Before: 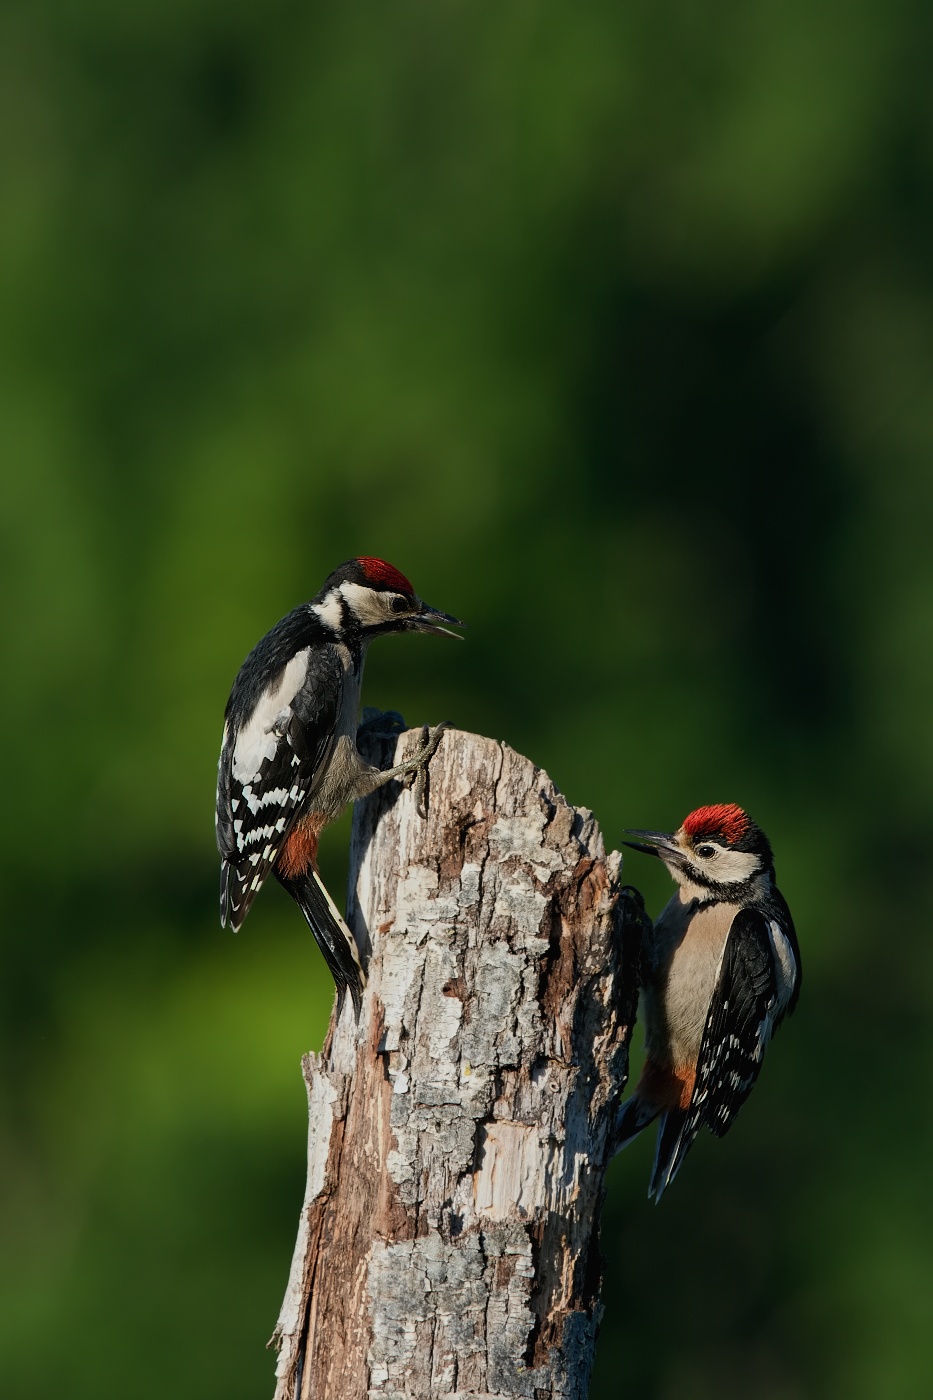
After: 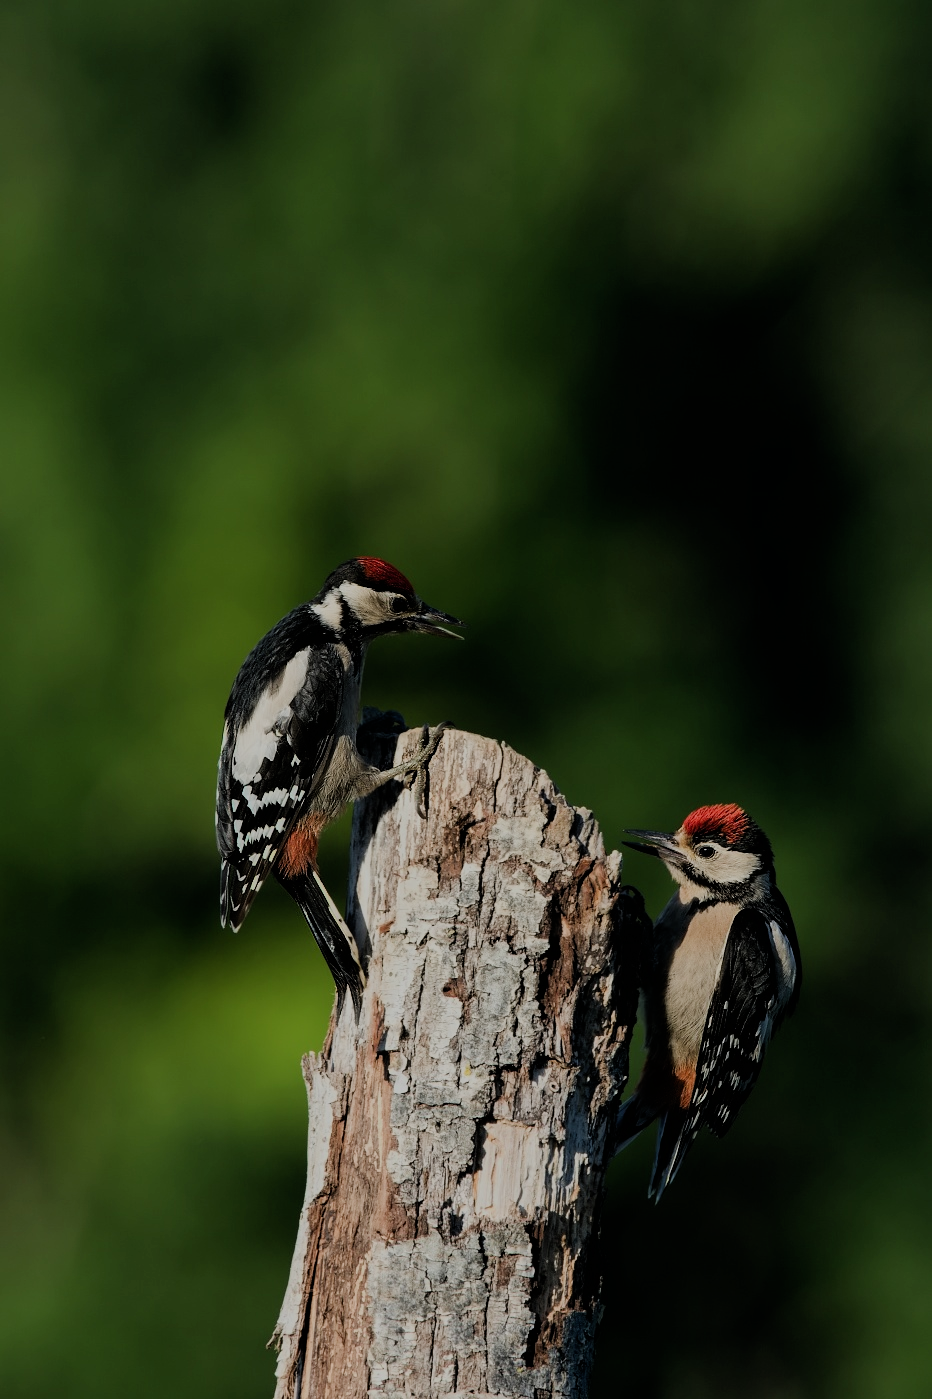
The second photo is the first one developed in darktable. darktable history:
filmic rgb: black relative exposure -6.95 EV, white relative exposure 5.58 EV, hardness 2.85
